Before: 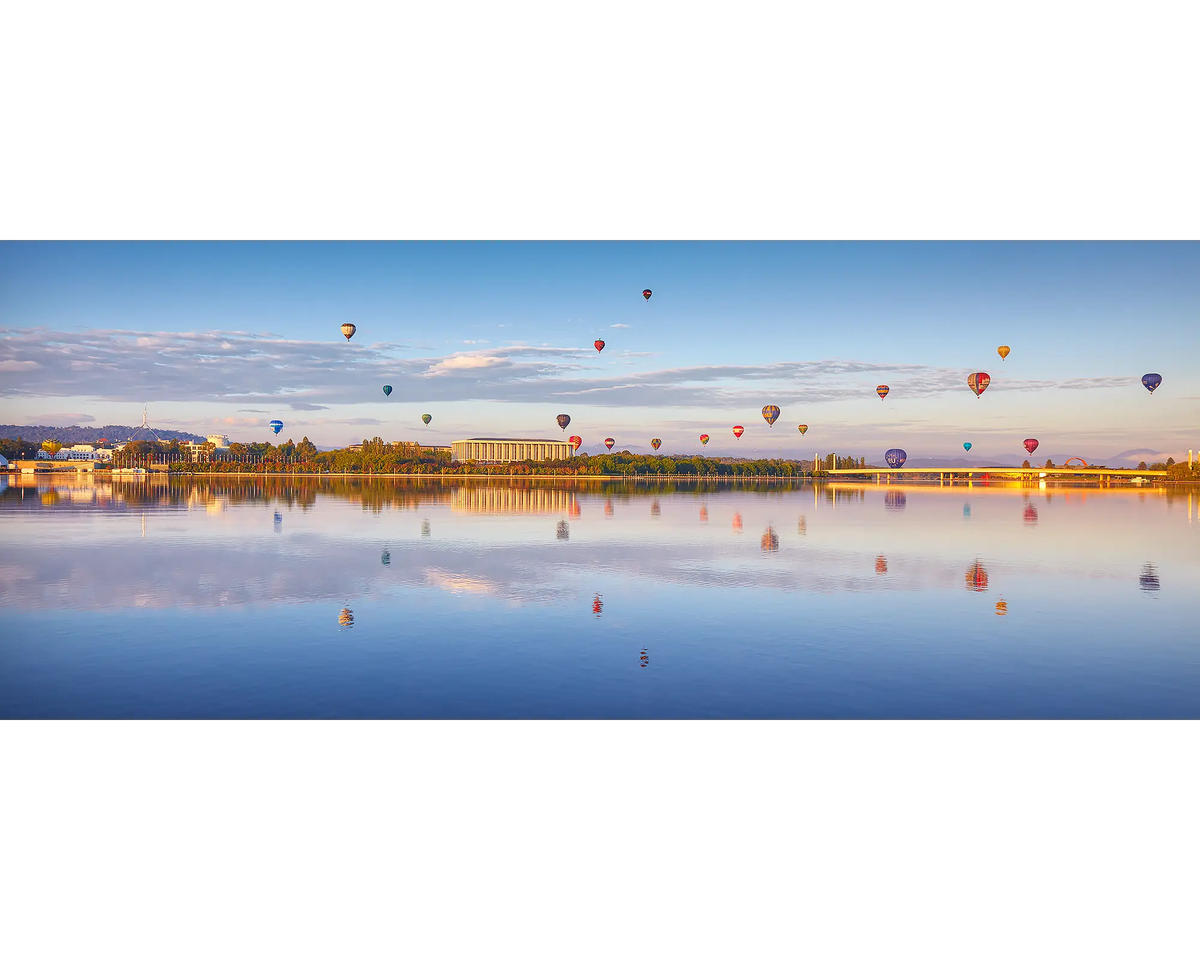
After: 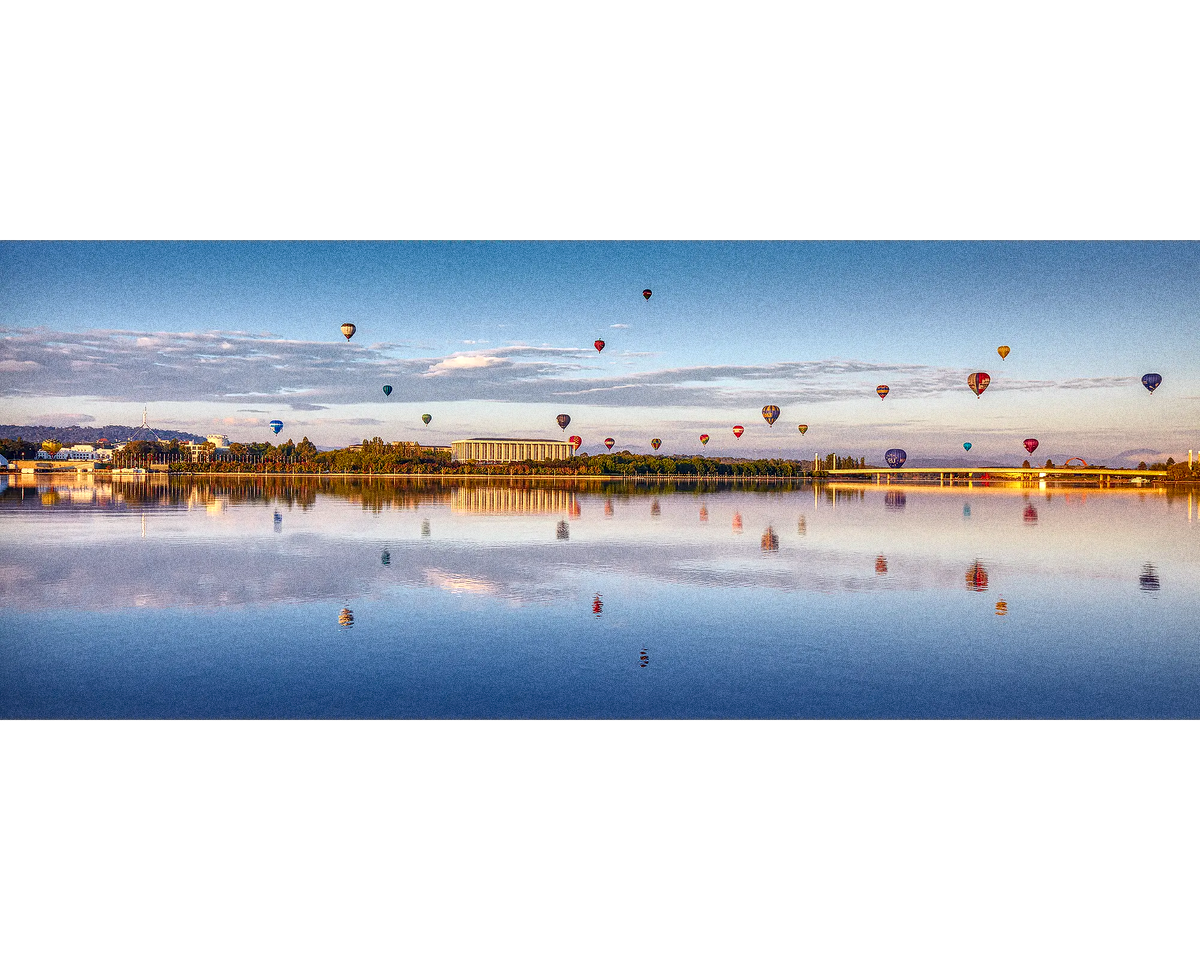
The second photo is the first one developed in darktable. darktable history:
local contrast: highlights 60%, shadows 60%, detail 160%
grain: coarseness 0.09 ISO, strength 40%
